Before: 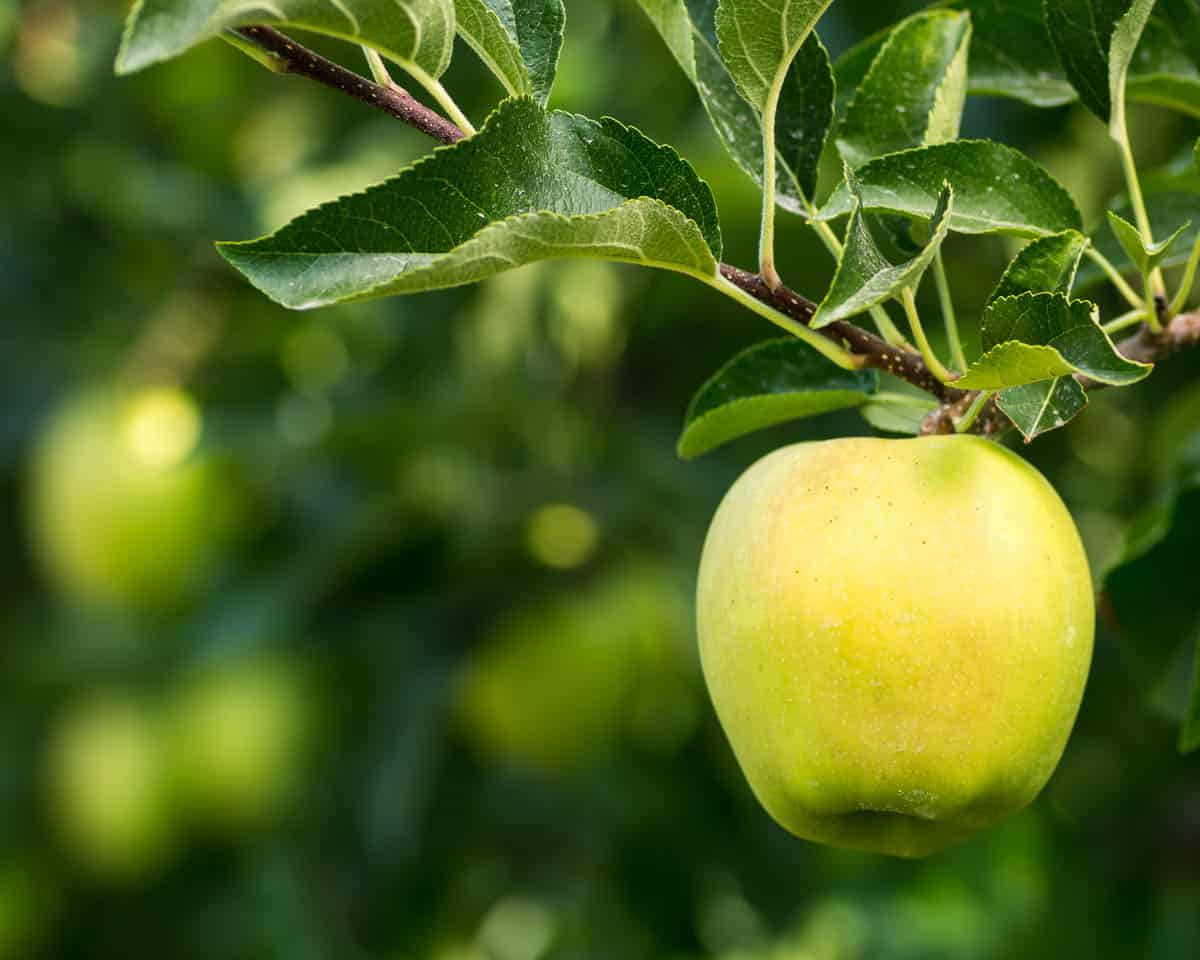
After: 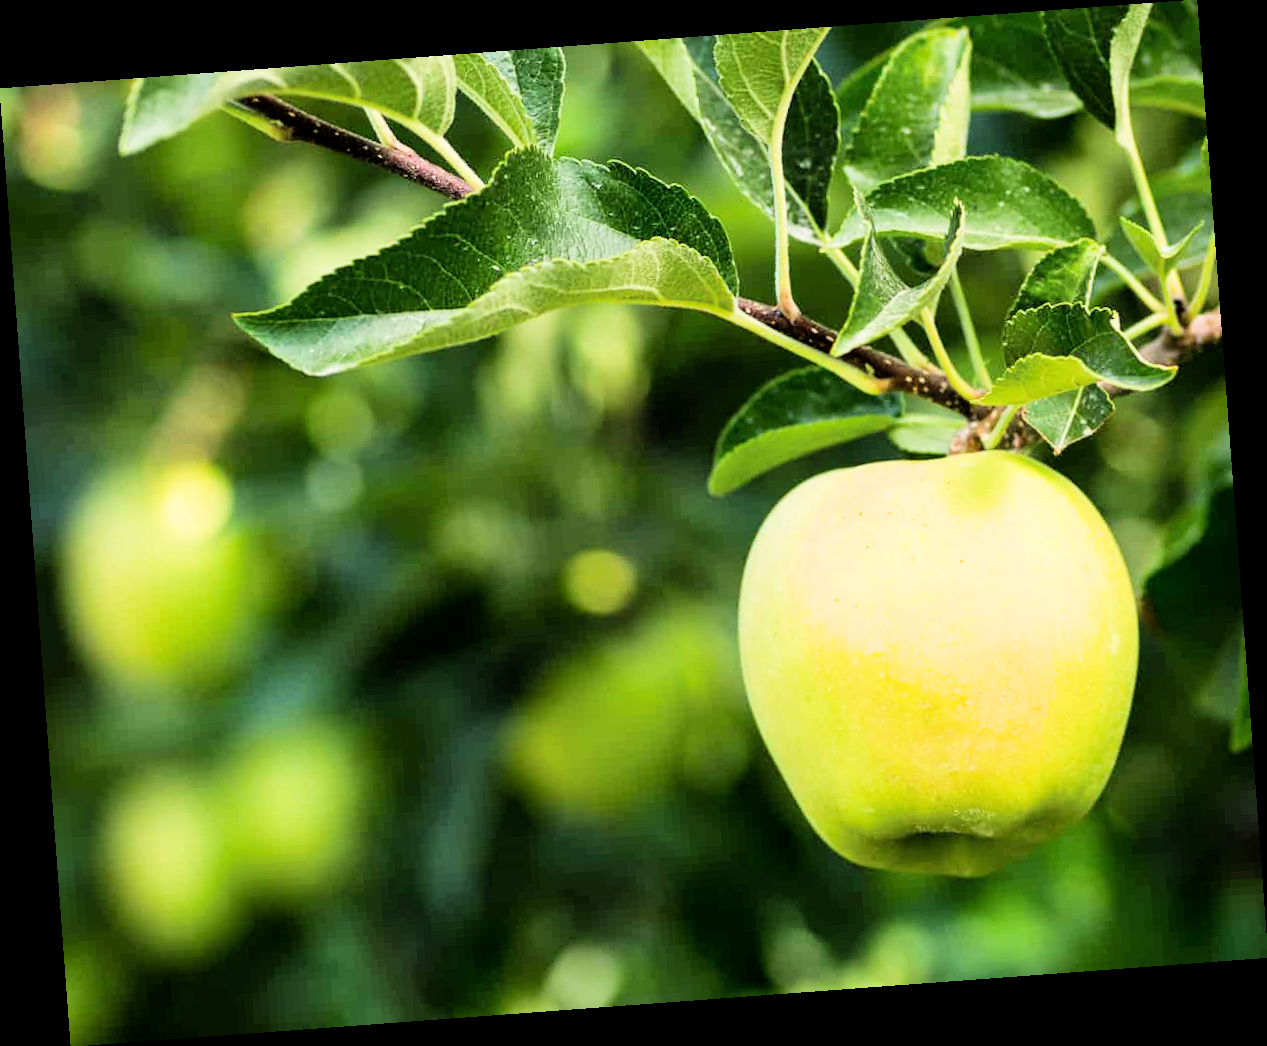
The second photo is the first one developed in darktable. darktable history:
filmic rgb: black relative exposure -5 EV, hardness 2.88, contrast 1.3
exposure: black level correction 0, exposure 1.1 EV, compensate exposure bias true, compensate highlight preservation false
rotate and perspective: rotation -4.25°, automatic cropping off
